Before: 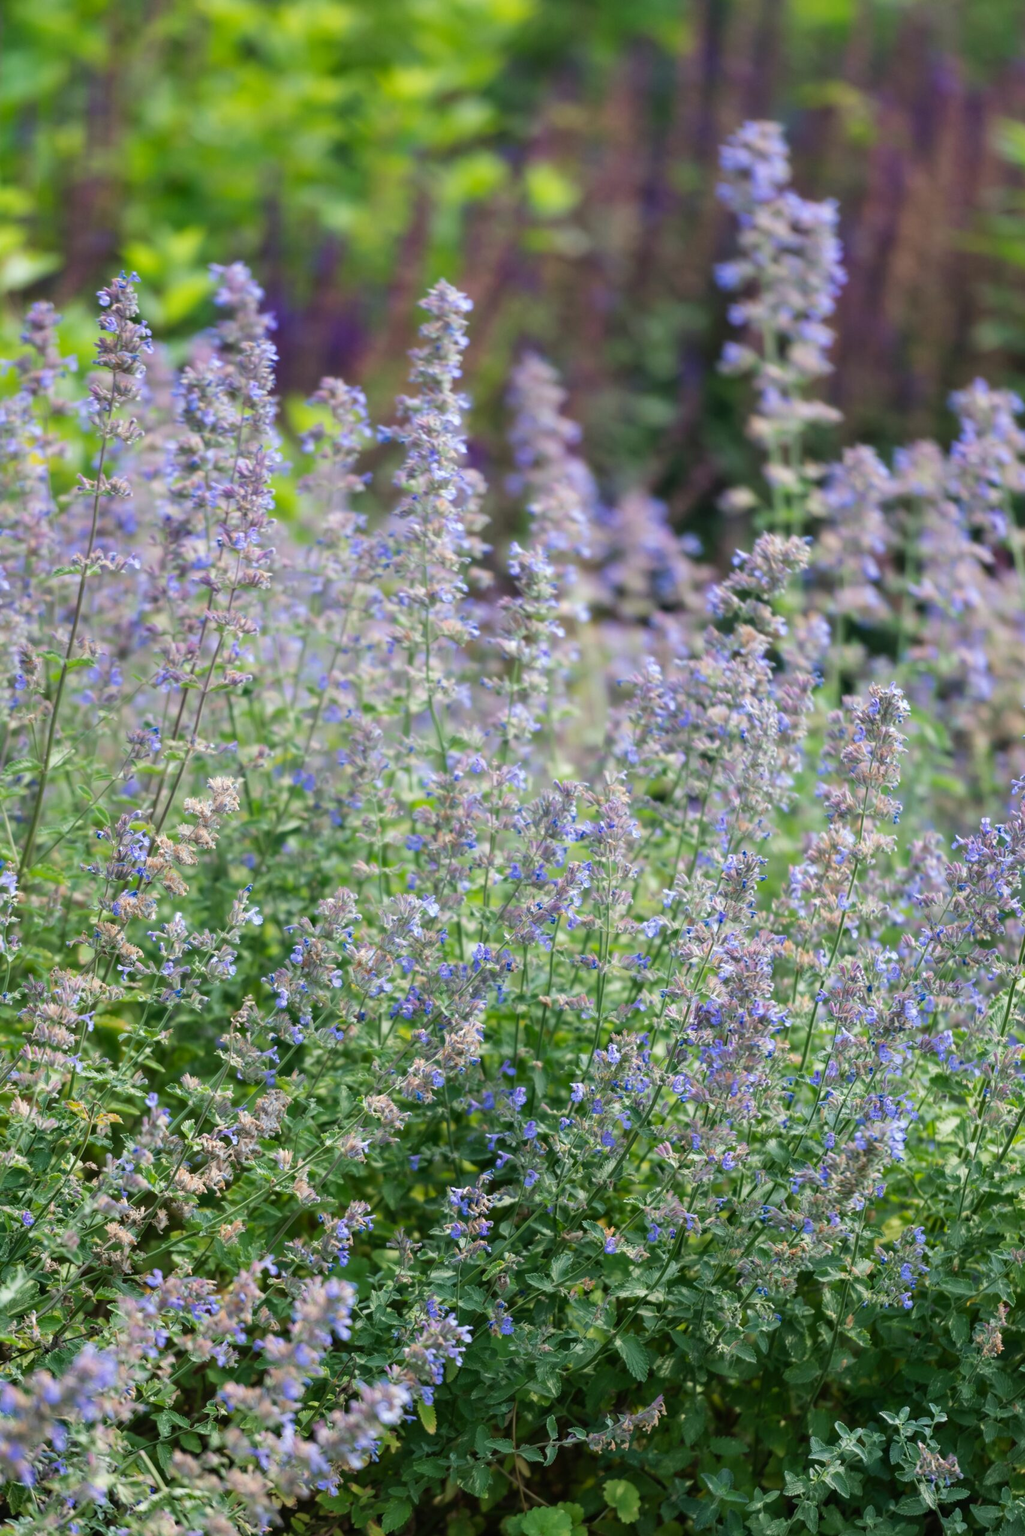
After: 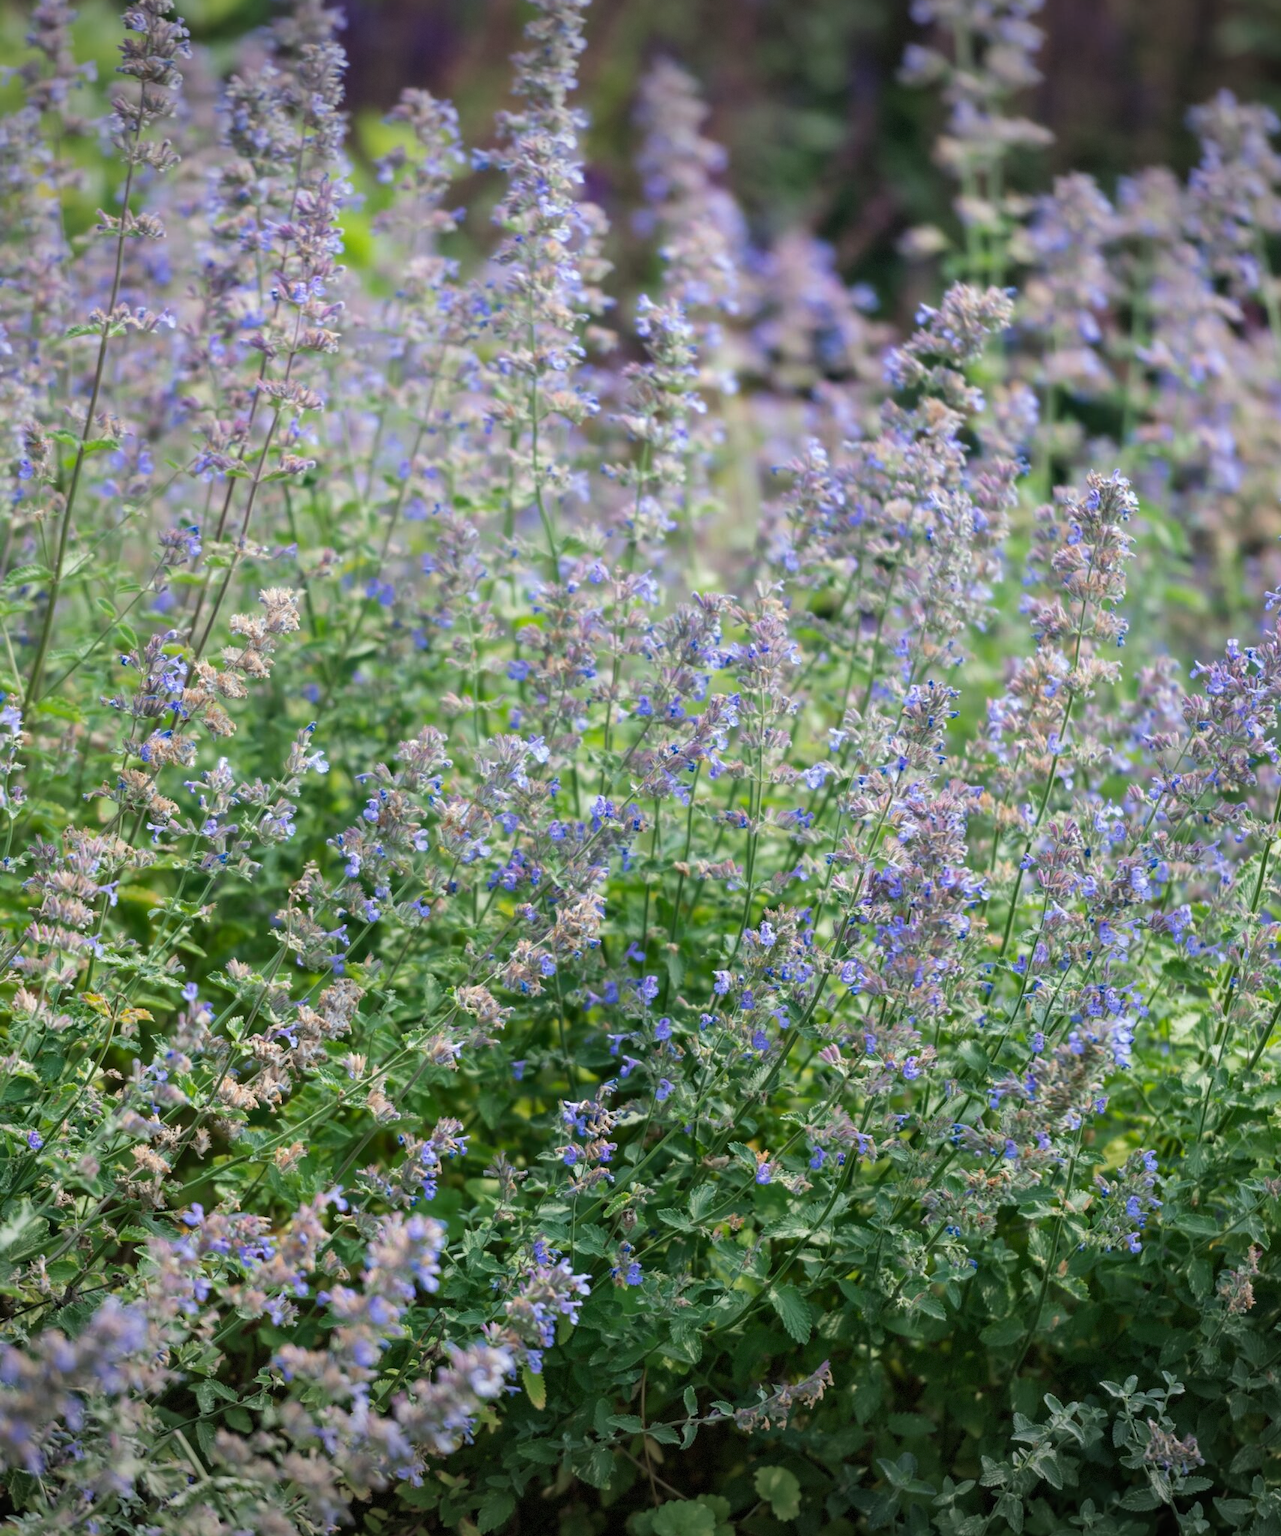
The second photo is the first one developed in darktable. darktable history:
vignetting: fall-off start 100%, brightness -0.406, saturation -0.3, width/height ratio 1.324, dithering 8-bit output, unbound false
crop and rotate: top 19.998%
